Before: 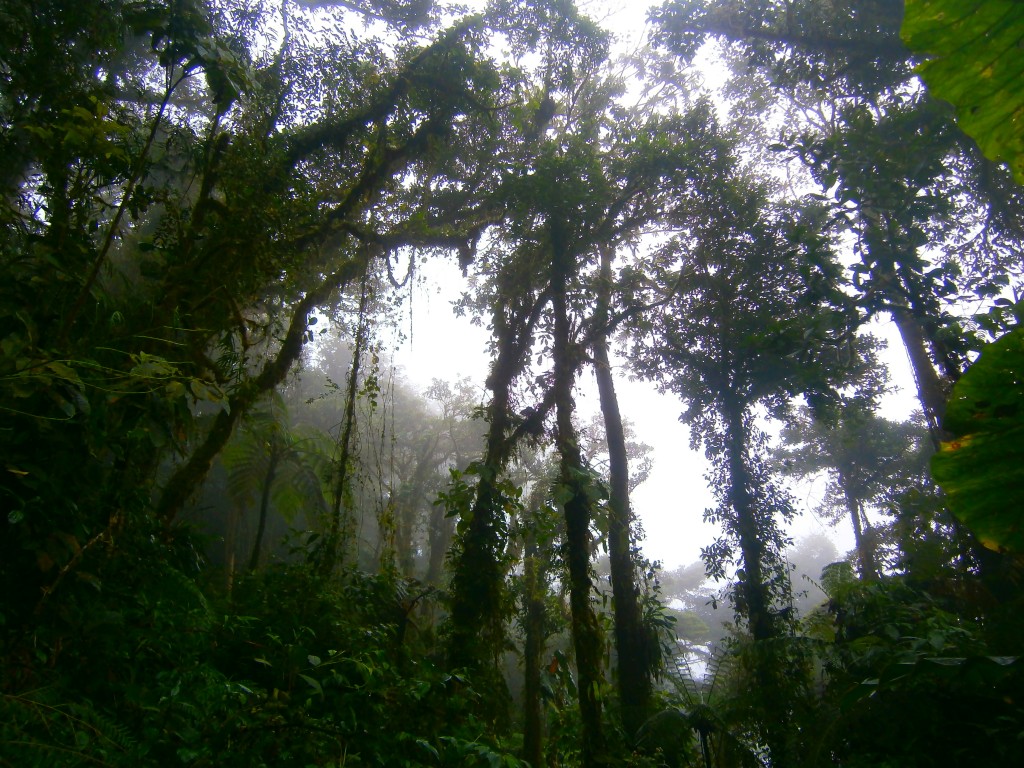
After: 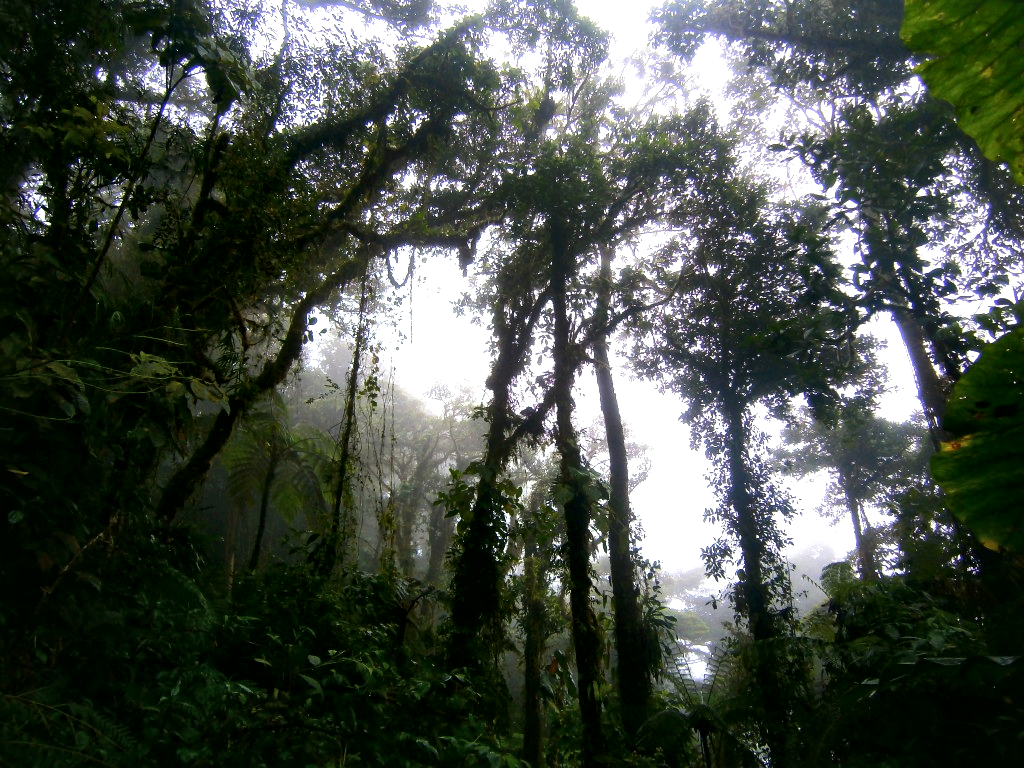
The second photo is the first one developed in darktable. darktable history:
local contrast: mode bilateral grid, contrast 21, coarseness 49, detail 150%, midtone range 0.2
tone equalizer: -8 EV -0.763 EV, -7 EV -0.705 EV, -6 EV -0.616 EV, -5 EV -0.371 EV, -3 EV 0.391 EV, -2 EV 0.6 EV, -1 EV 0.683 EV, +0 EV 0.77 EV, edges refinement/feathering 500, mask exposure compensation -1.57 EV, preserve details no
